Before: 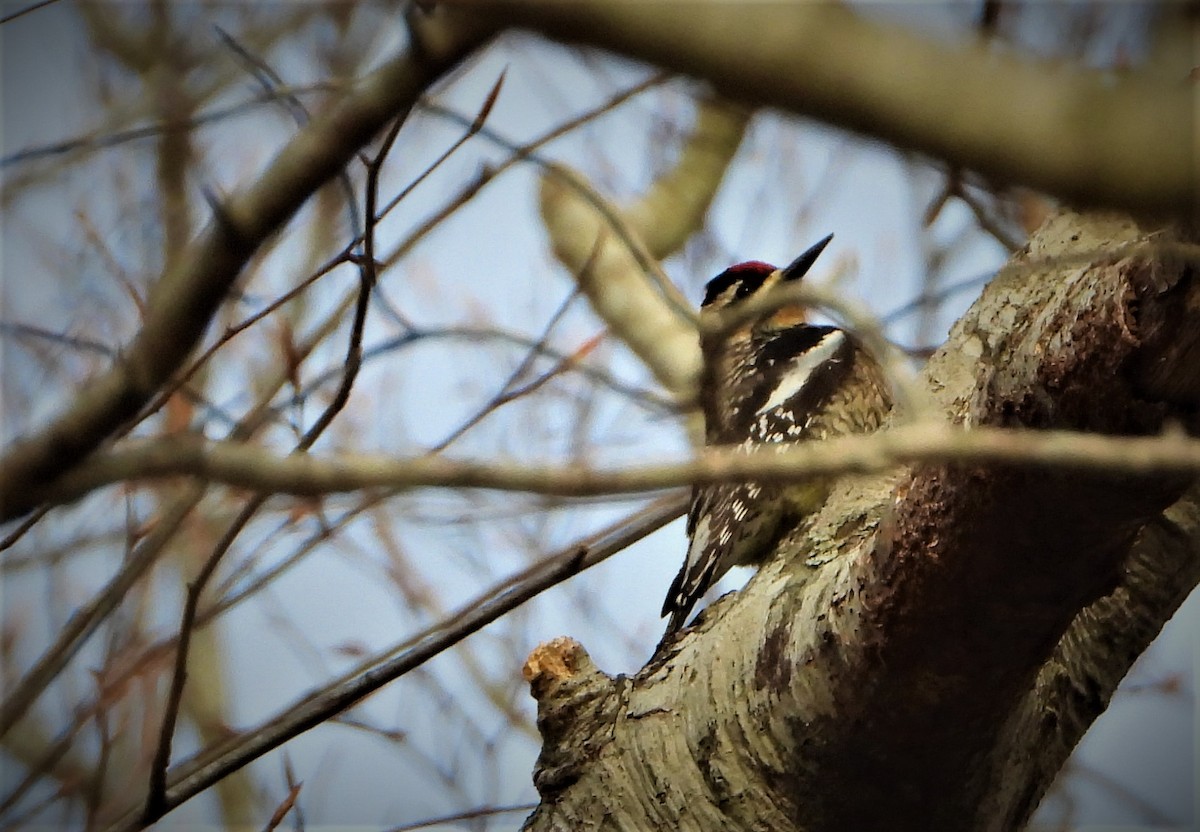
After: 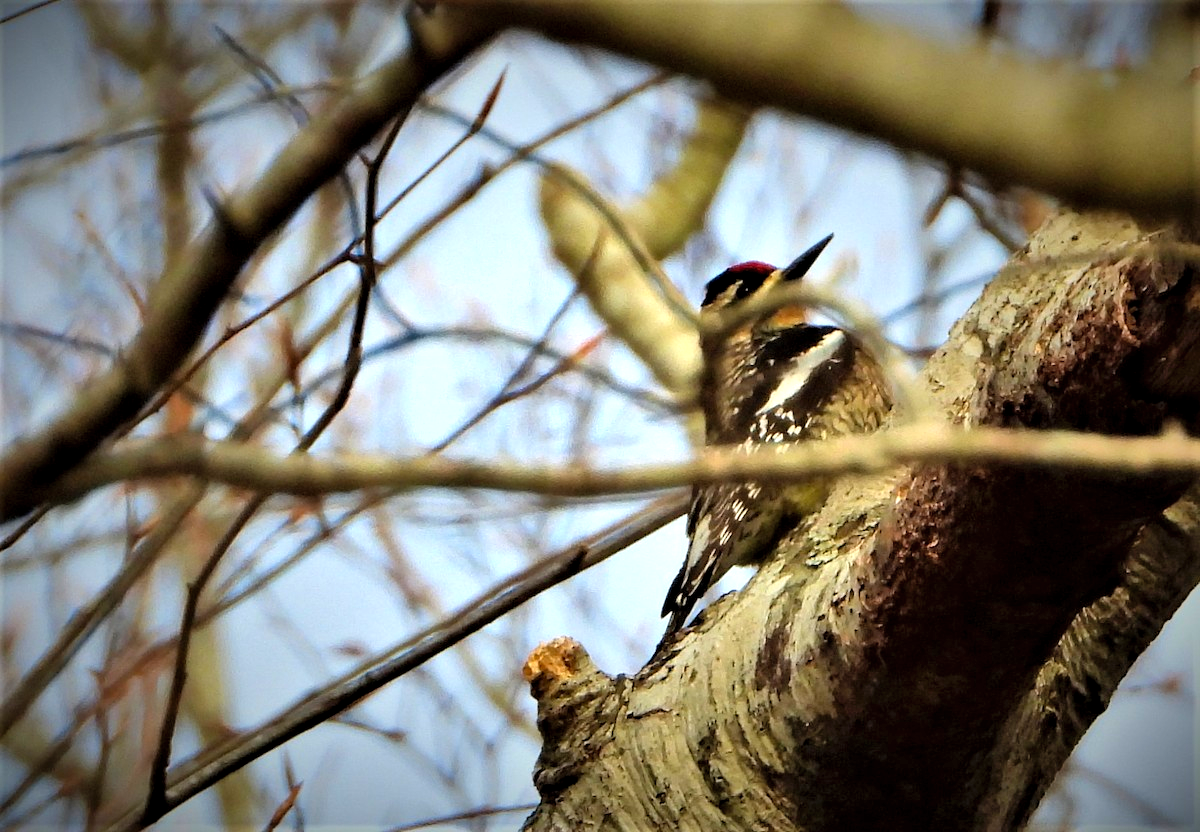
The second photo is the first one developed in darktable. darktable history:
exposure: black level correction 0.042, exposure 0.263 EV
shadows and highlights: white point adjustment -0.46, soften with gaussian
contrast brightness saturation: contrast 0.01, brightness 0.05, saturation 0.14
